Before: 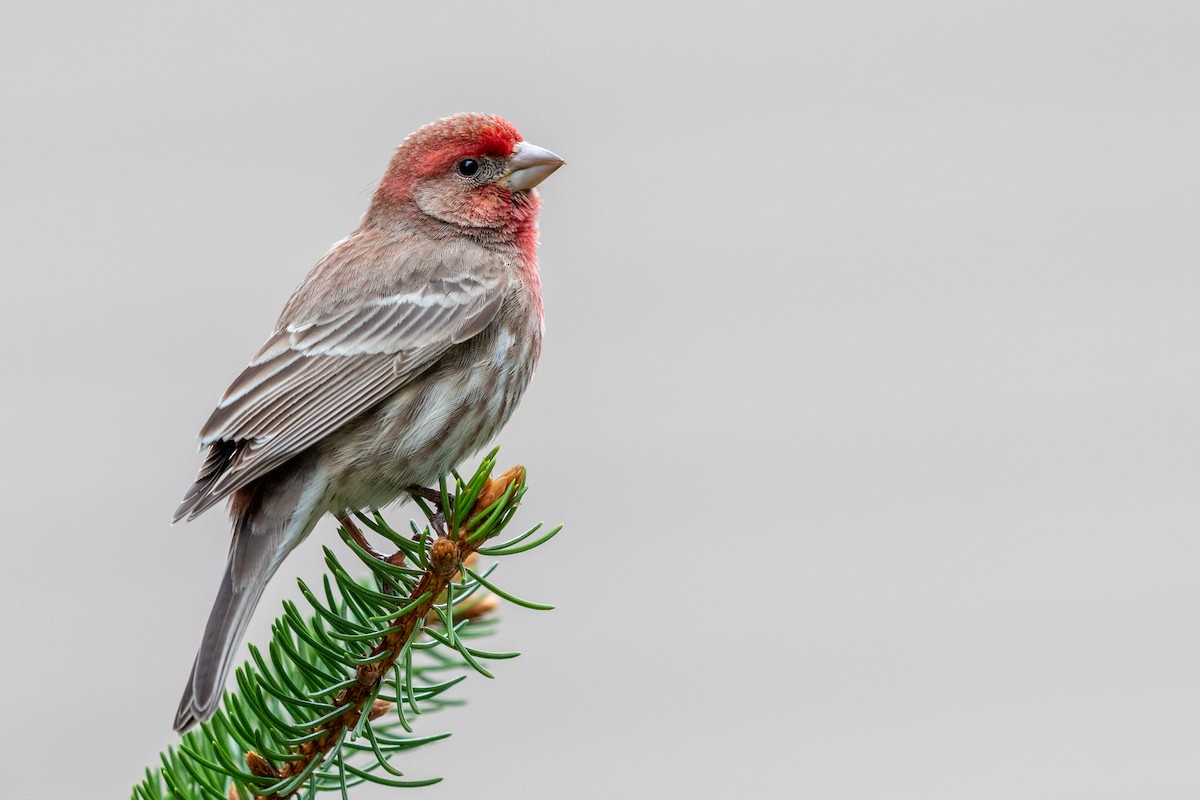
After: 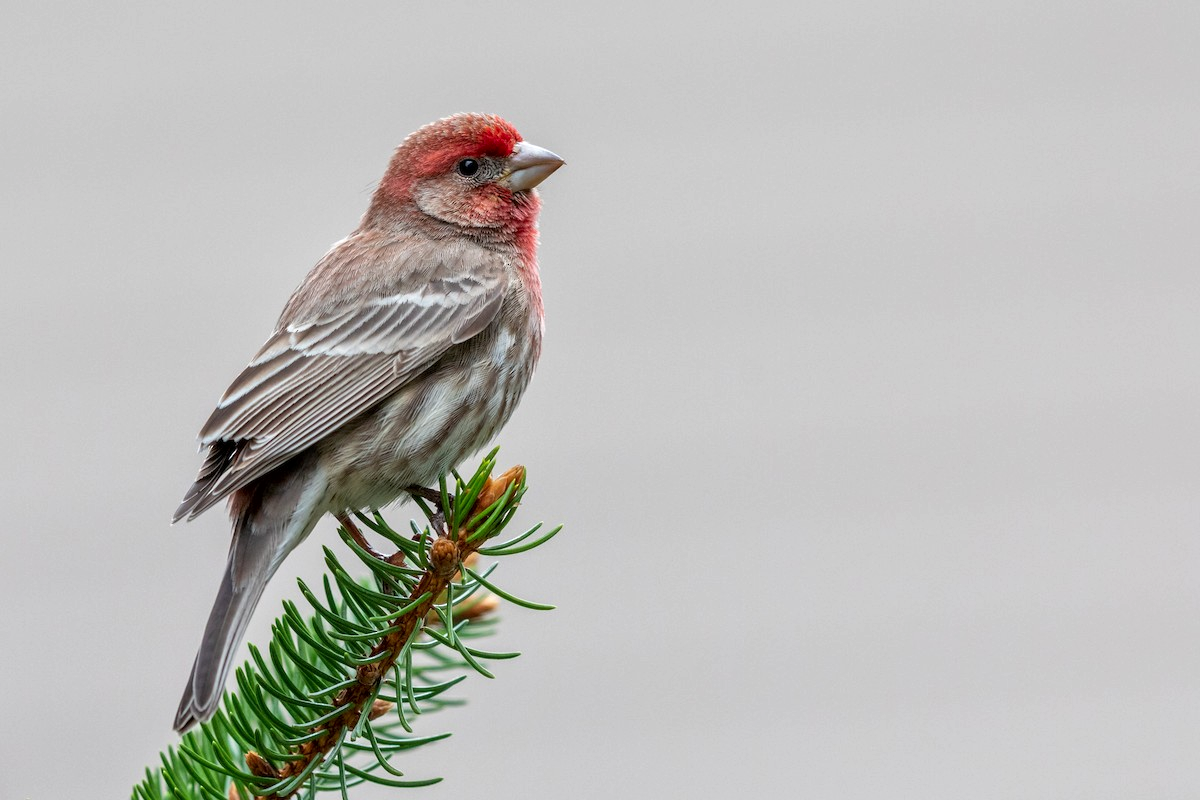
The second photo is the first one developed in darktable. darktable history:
shadows and highlights: shadows 37.27, highlights -28.18, soften with gaussian
local contrast: mode bilateral grid, contrast 20, coarseness 50, detail 120%, midtone range 0.2
